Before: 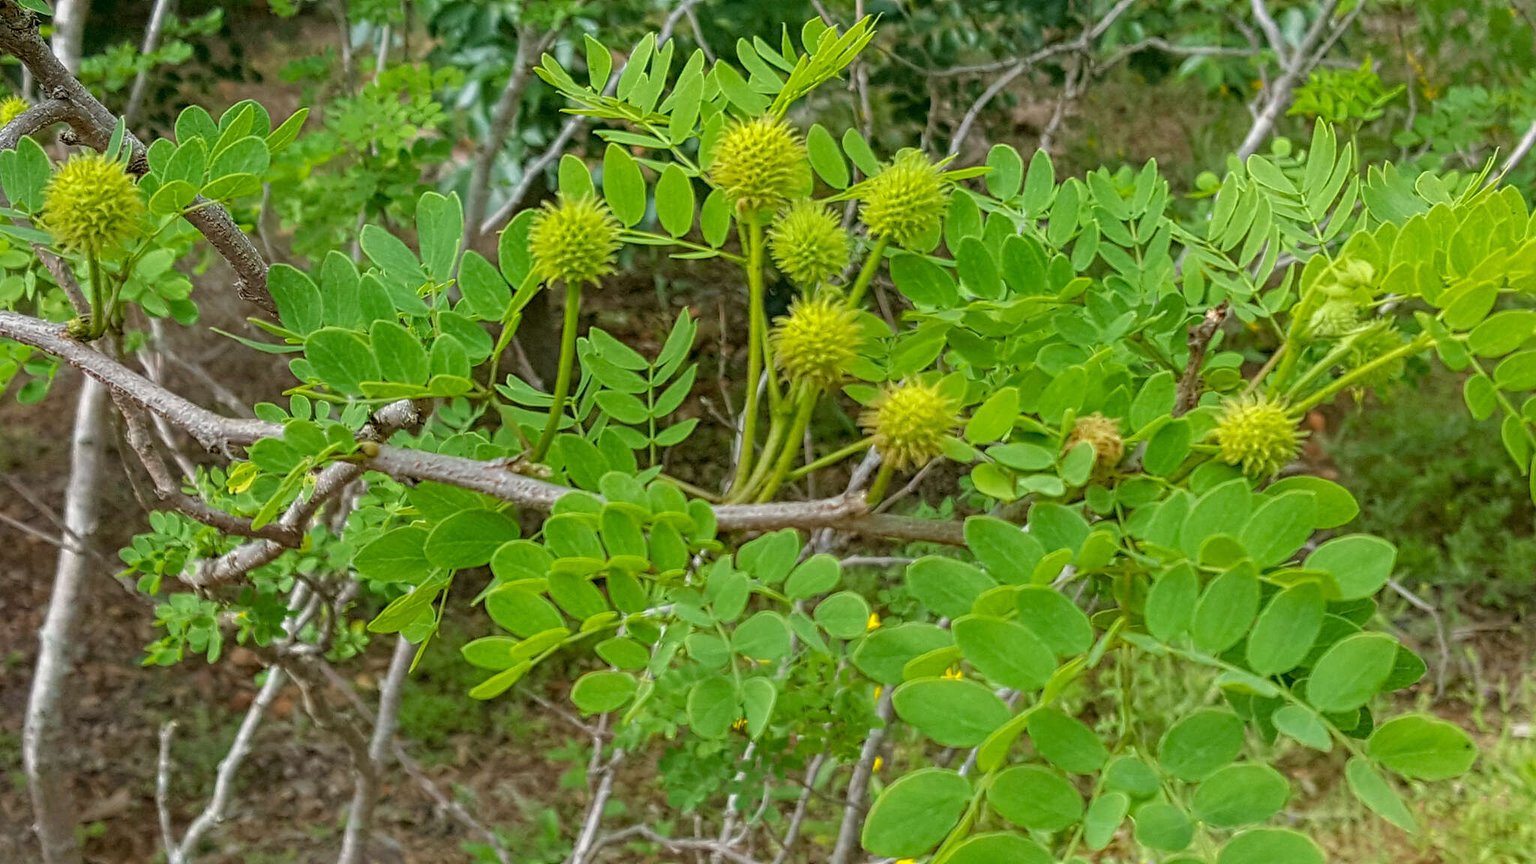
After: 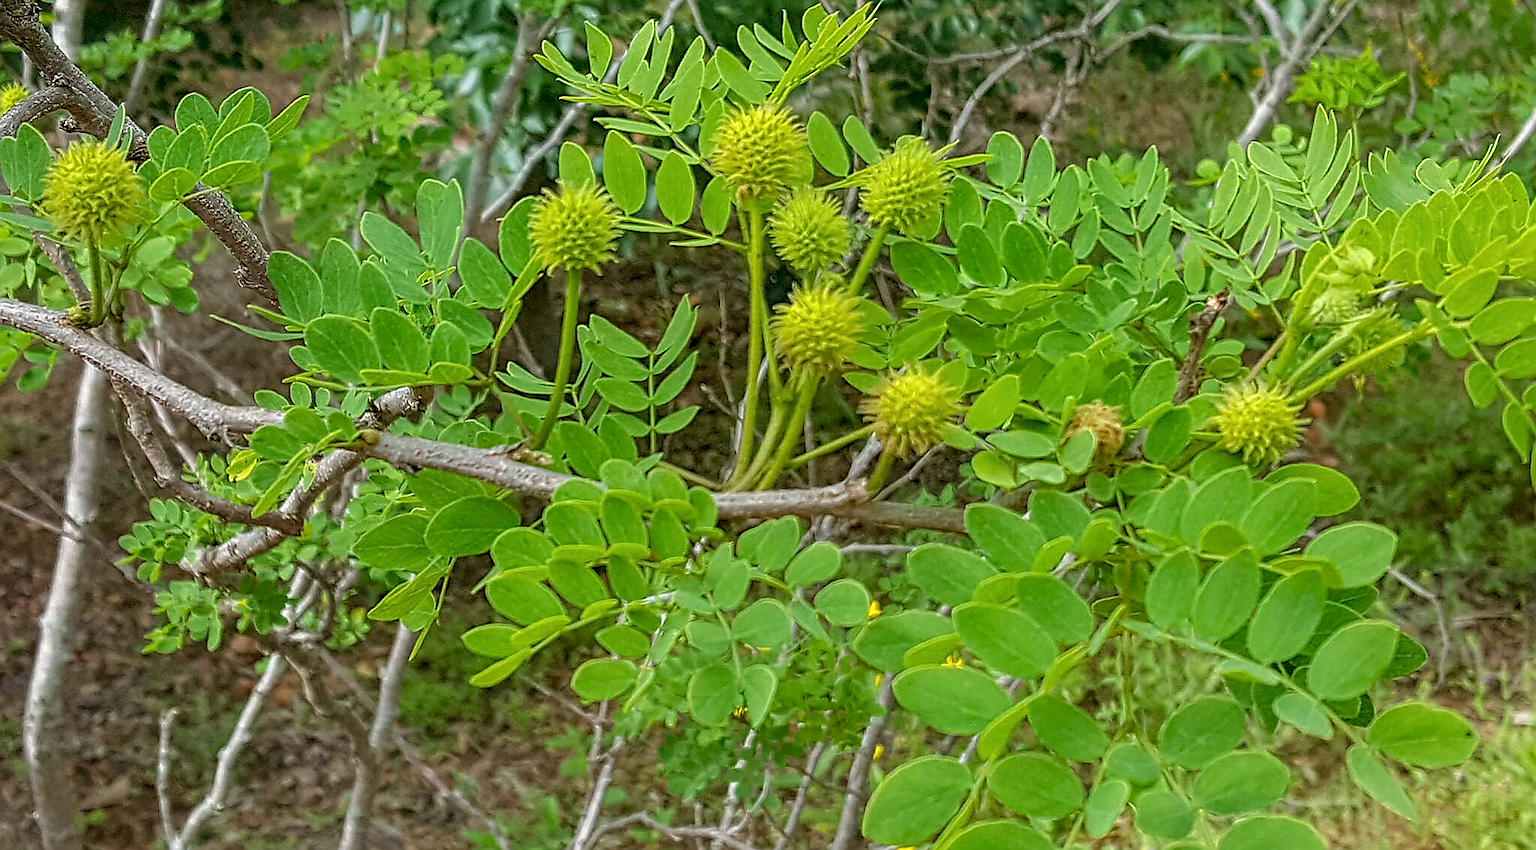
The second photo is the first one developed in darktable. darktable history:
crop: top 1.533%, right 0.03%
sharpen: radius 1.348, amount 1.258, threshold 0.821
local contrast: highlights 102%, shadows 100%, detail 120%, midtone range 0.2
